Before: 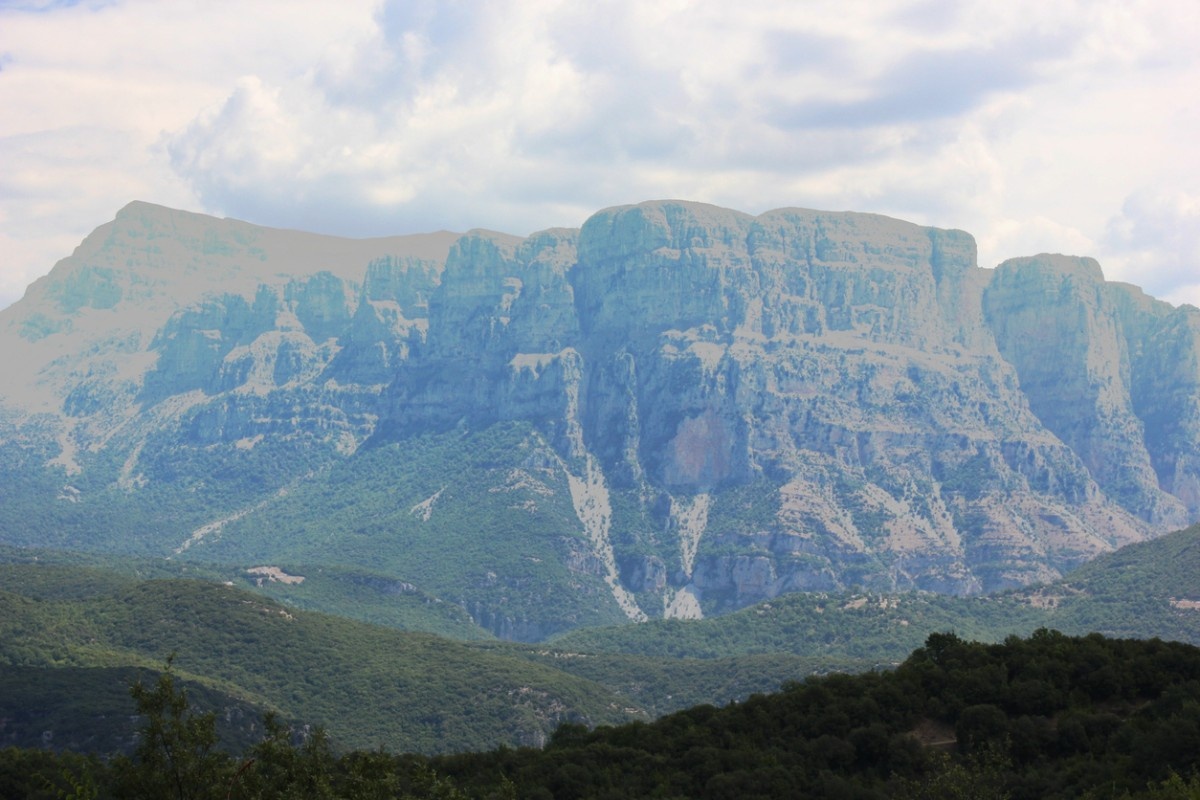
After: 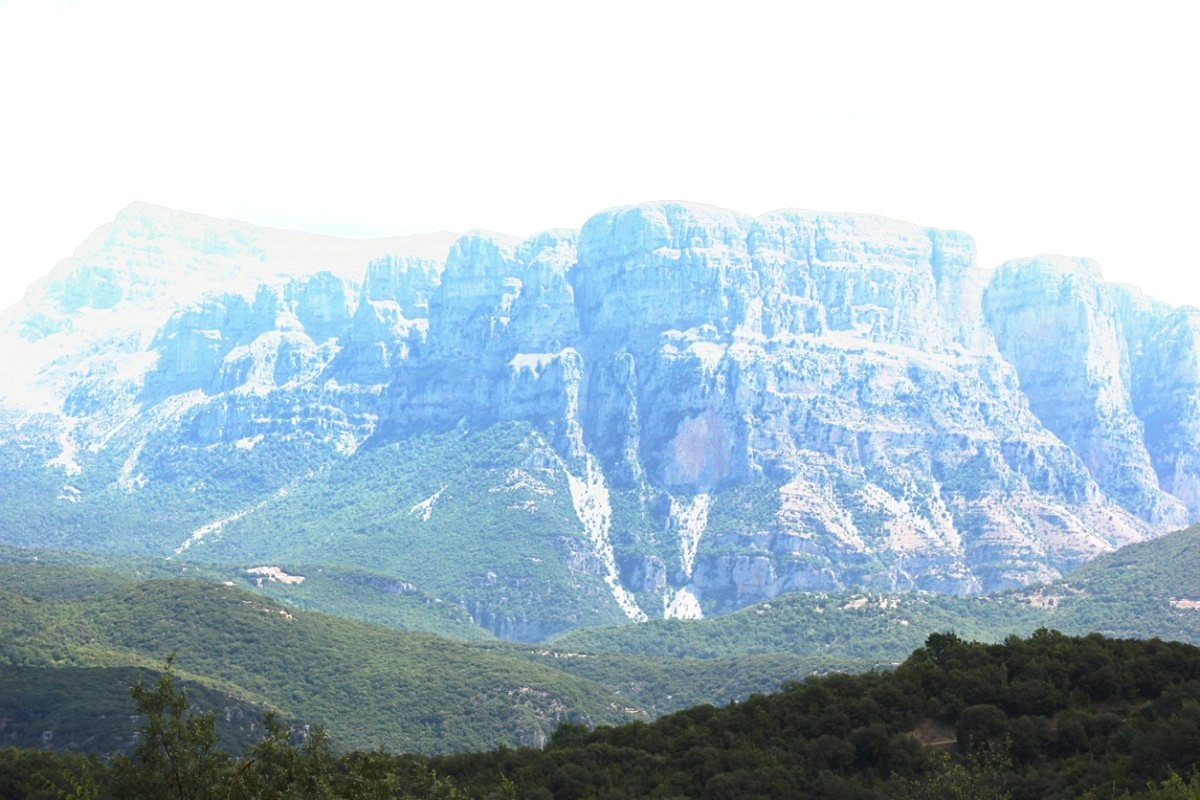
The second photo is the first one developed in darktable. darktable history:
exposure: black level correction 0, exposure 1.1 EV, compensate exposure bias true, compensate highlight preservation false
sharpen: amount 0.2
